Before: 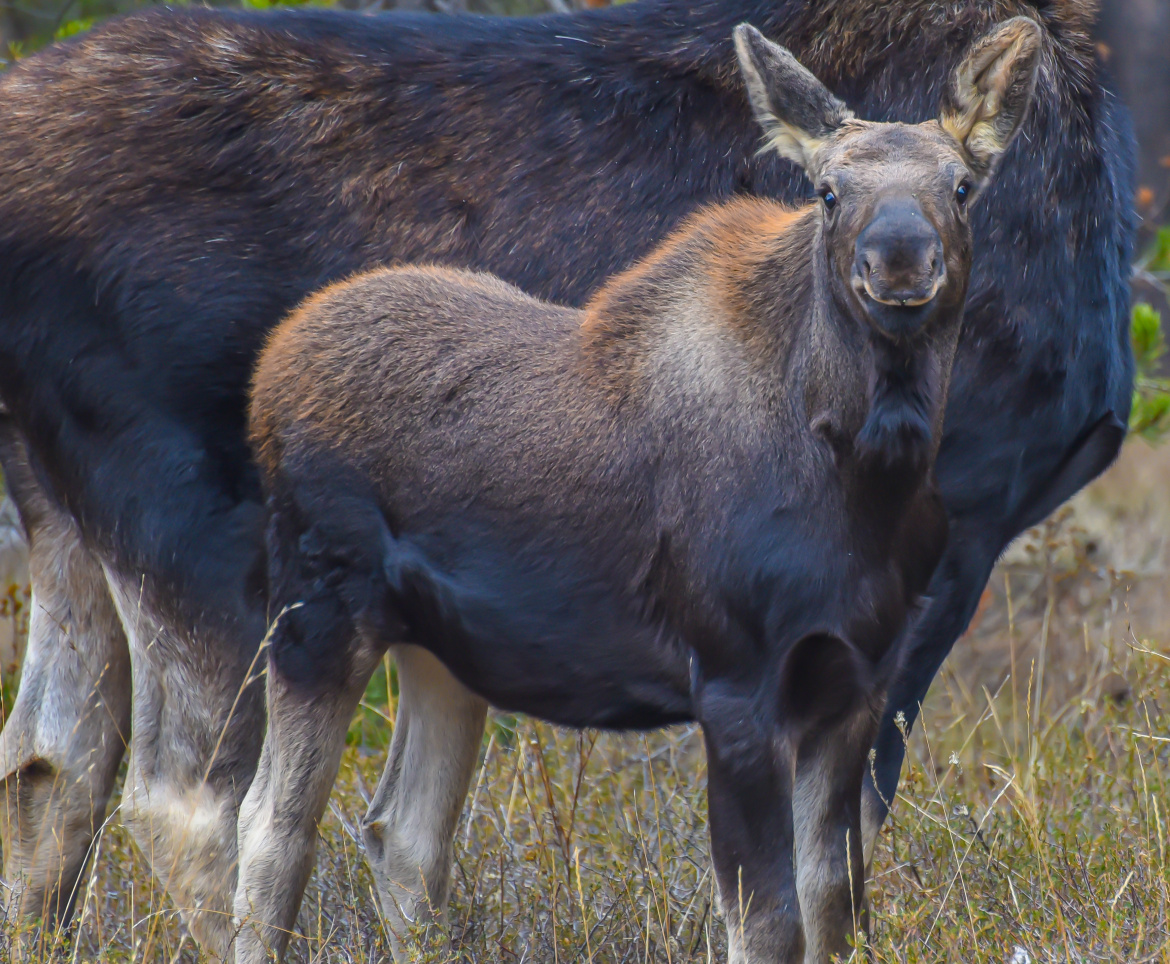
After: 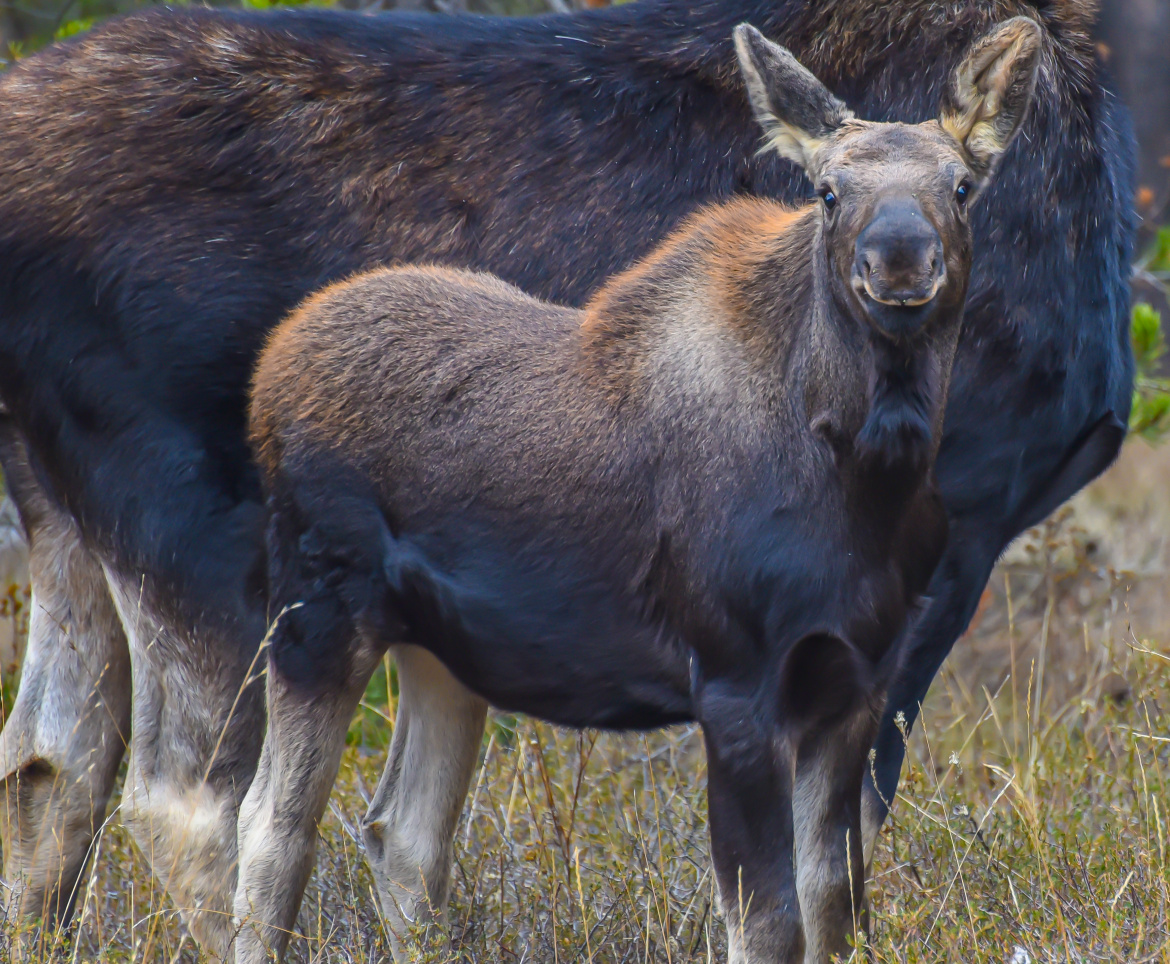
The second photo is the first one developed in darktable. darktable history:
contrast brightness saturation: contrast 0.105, brightness 0.012, saturation 0.024
